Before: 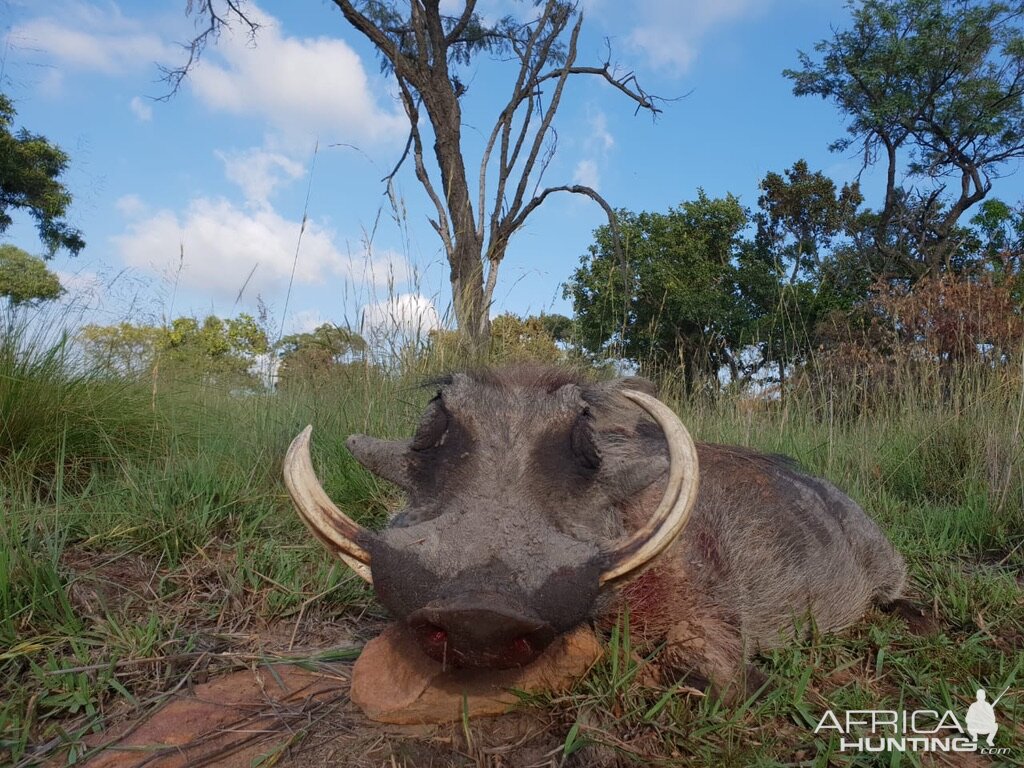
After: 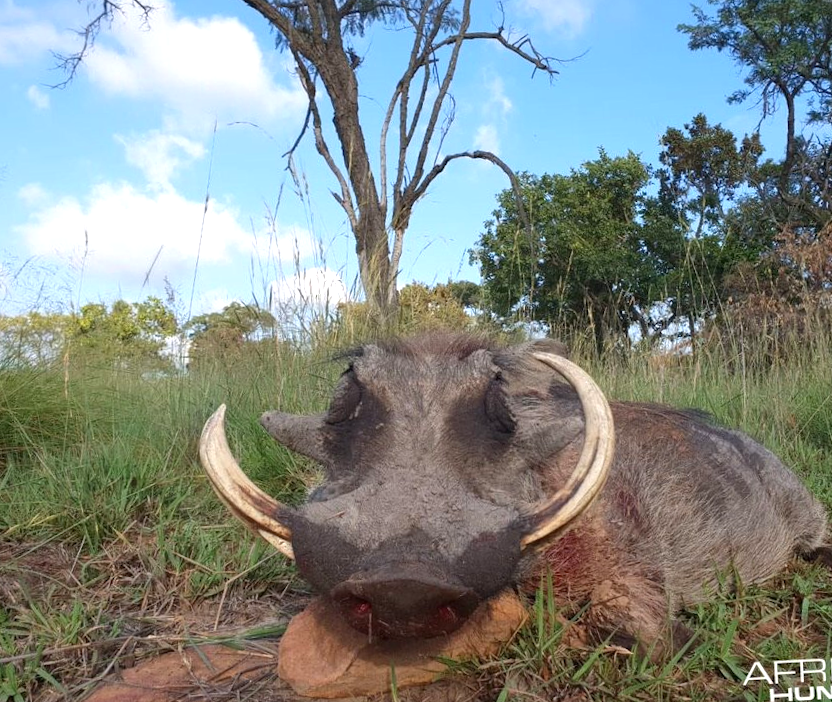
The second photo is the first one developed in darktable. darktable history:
crop: left 7.598%, right 7.873%
exposure: exposure 0.661 EV, compensate highlight preservation false
rotate and perspective: rotation -3°, crop left 0.031, crop right 0.968, crop top 0.07, crop bottom 0.93
